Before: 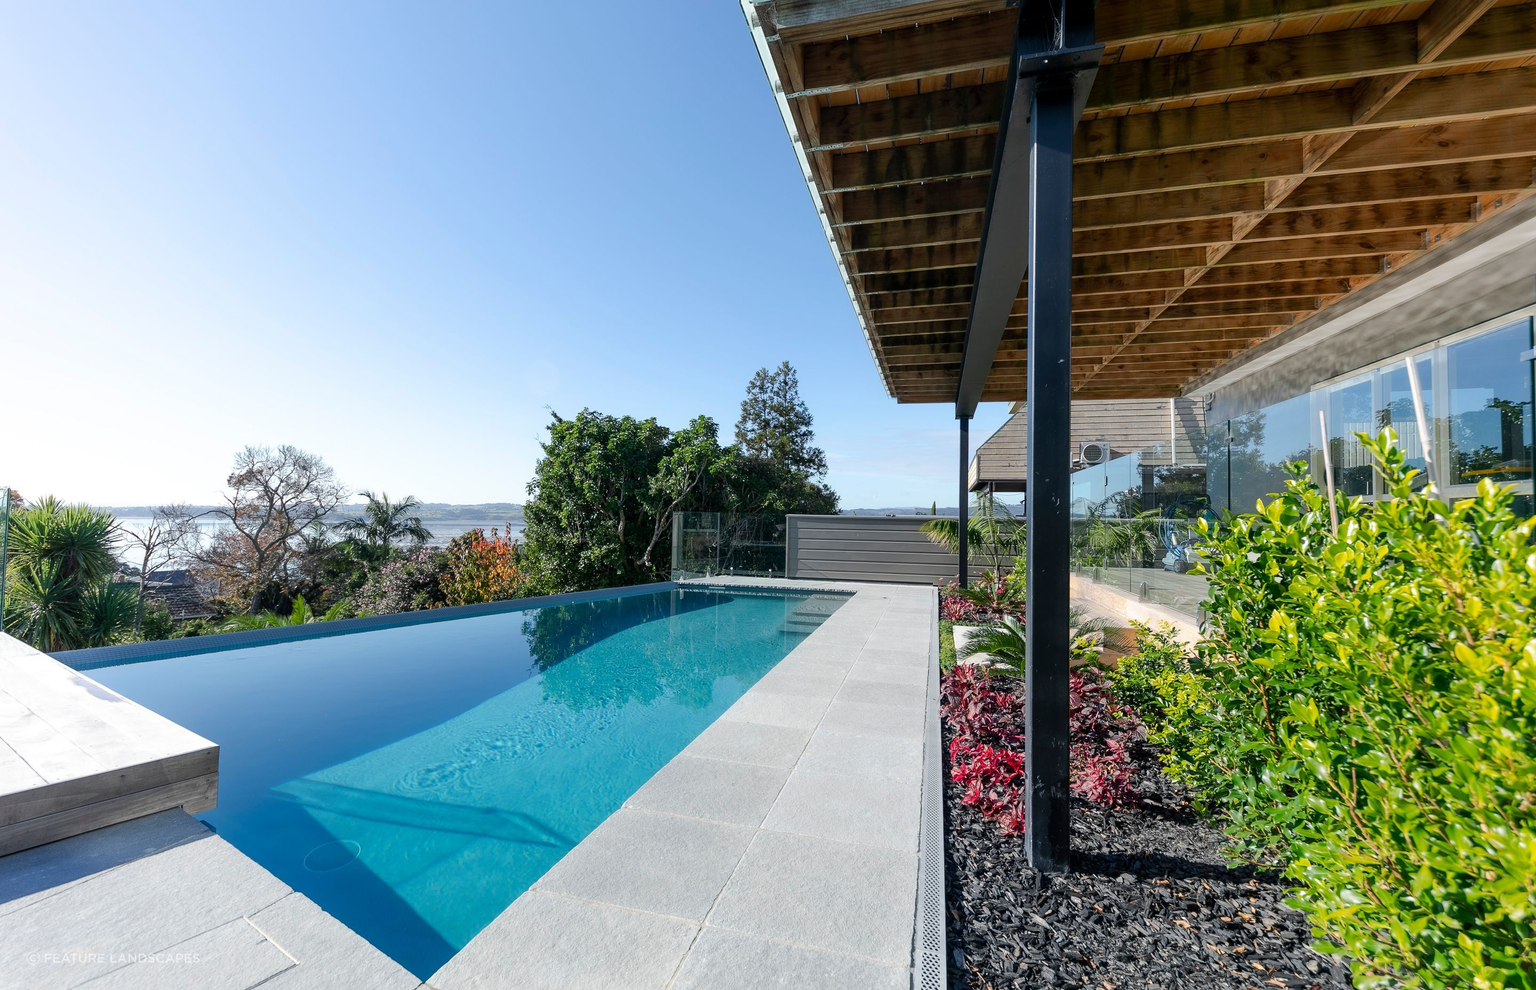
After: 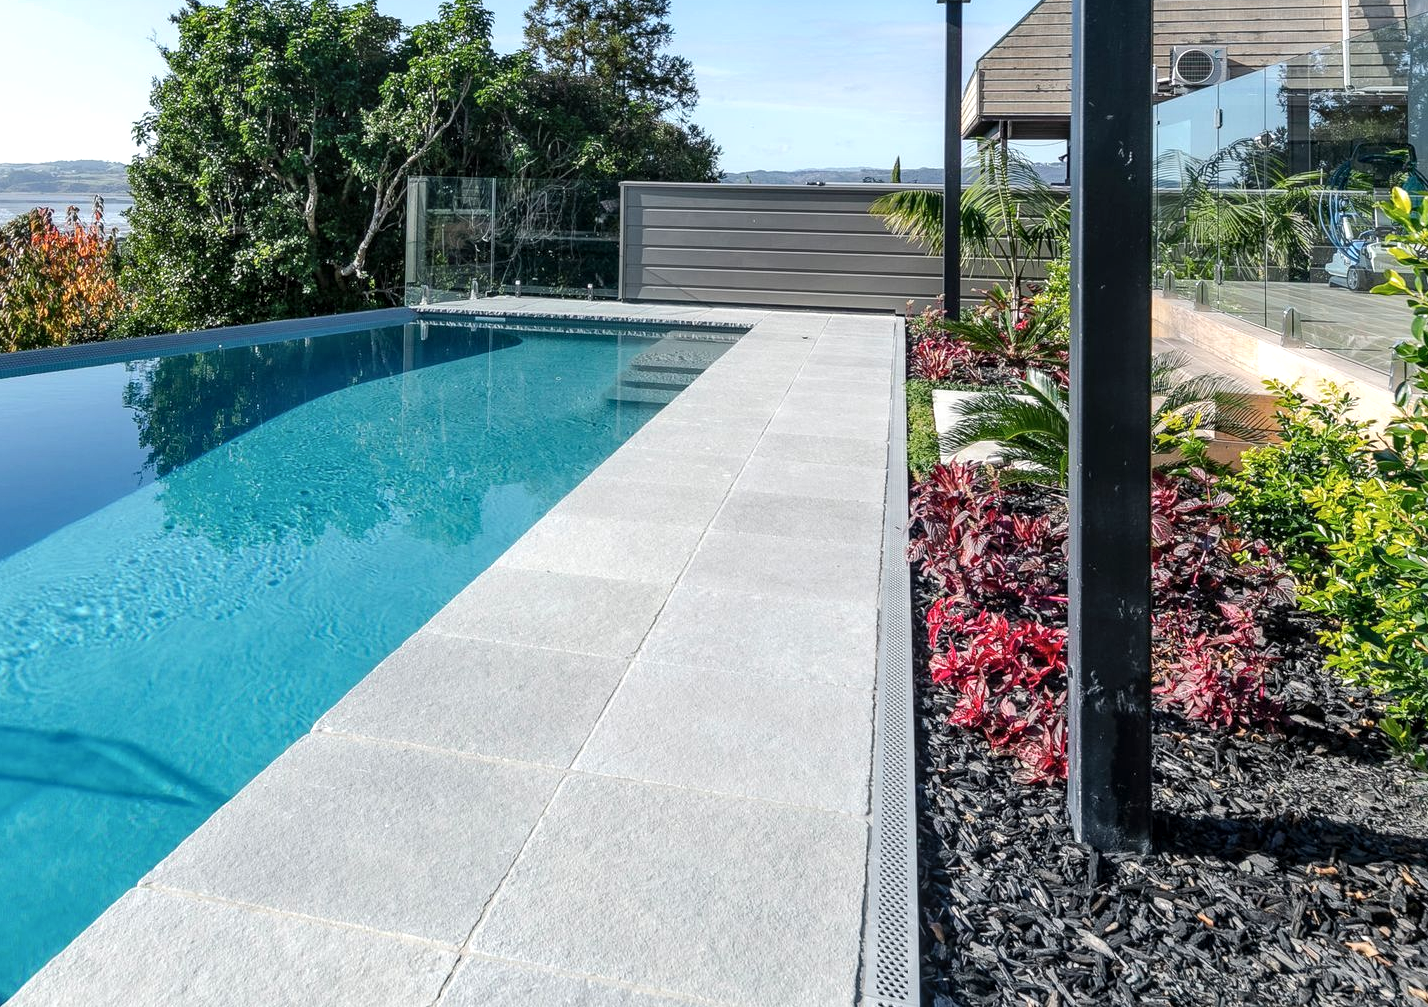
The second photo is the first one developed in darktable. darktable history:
shadows and highlights: radius 47.38, white point adjustment 6.47, compress 79.96%, soften with gaussian
local contrast: on, module defaults
crop: left 29.664%, top 42.218%, right 20.752%, bottom 3.498%
